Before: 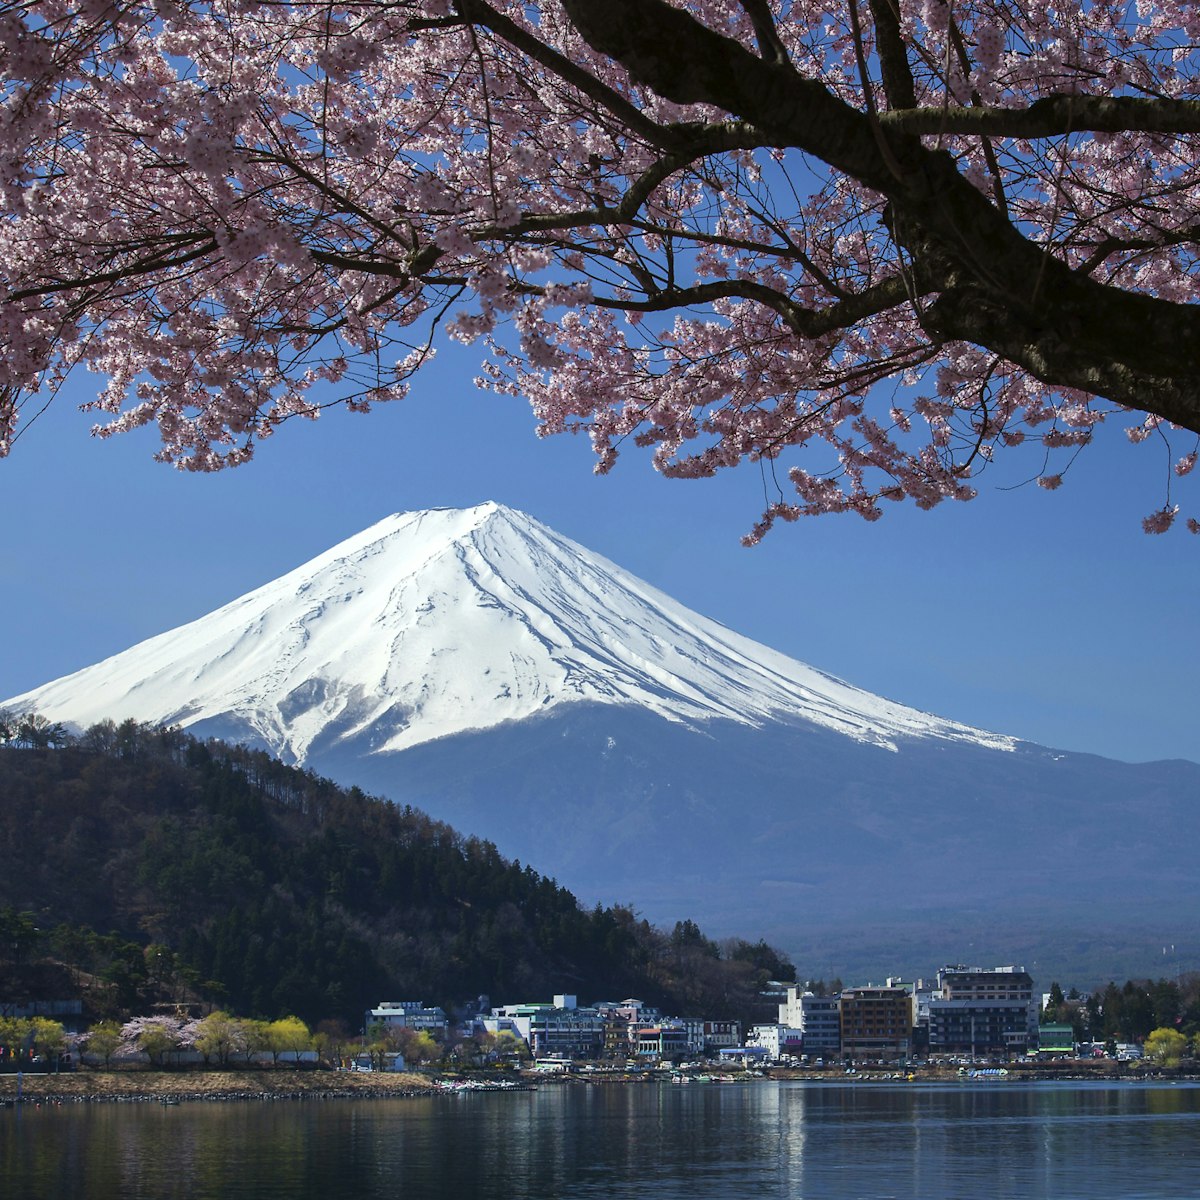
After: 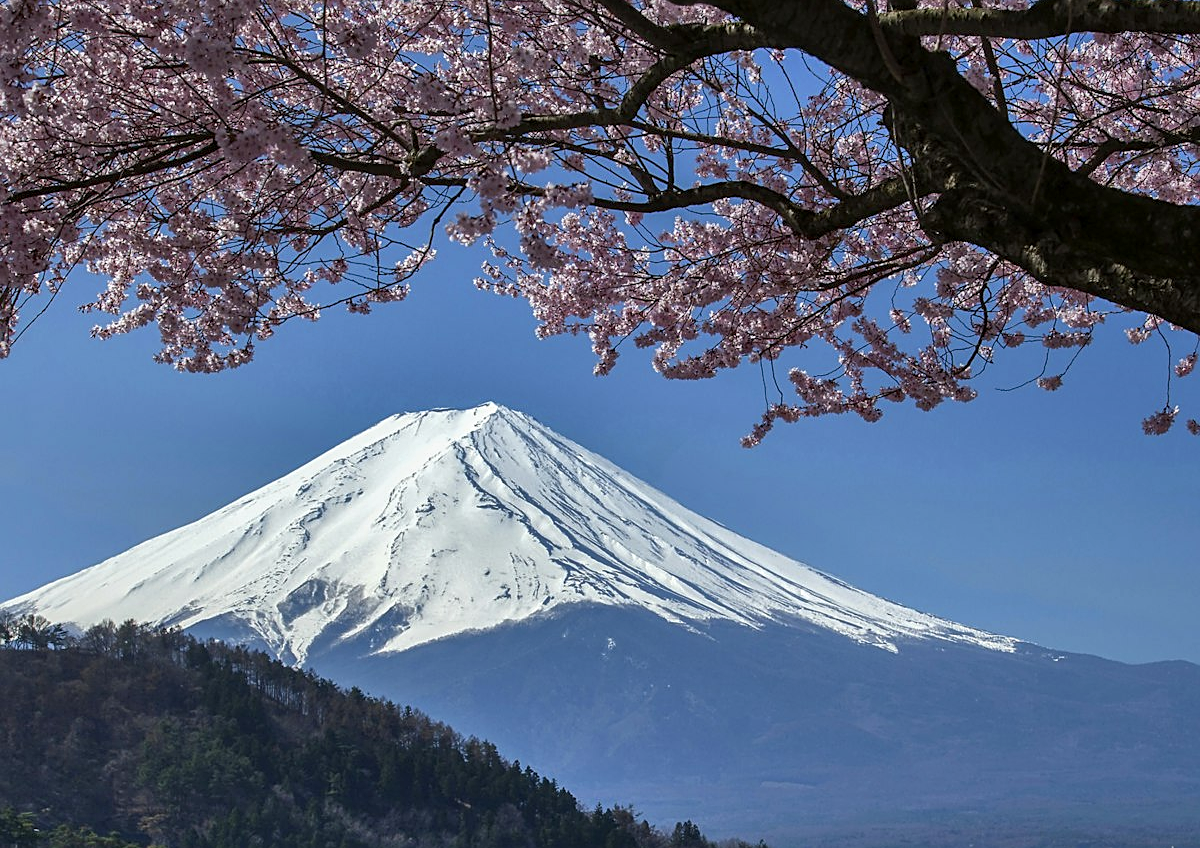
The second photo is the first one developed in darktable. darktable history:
shadows and highlights: white point adjustment -3.64, highlights -63.34, highlights color adjustment 42%, soften with gaussian
local contrast: on, module defaults
sharpen: on, module defaults
crop and rotate: top 8.293%, bottom 20.996%
